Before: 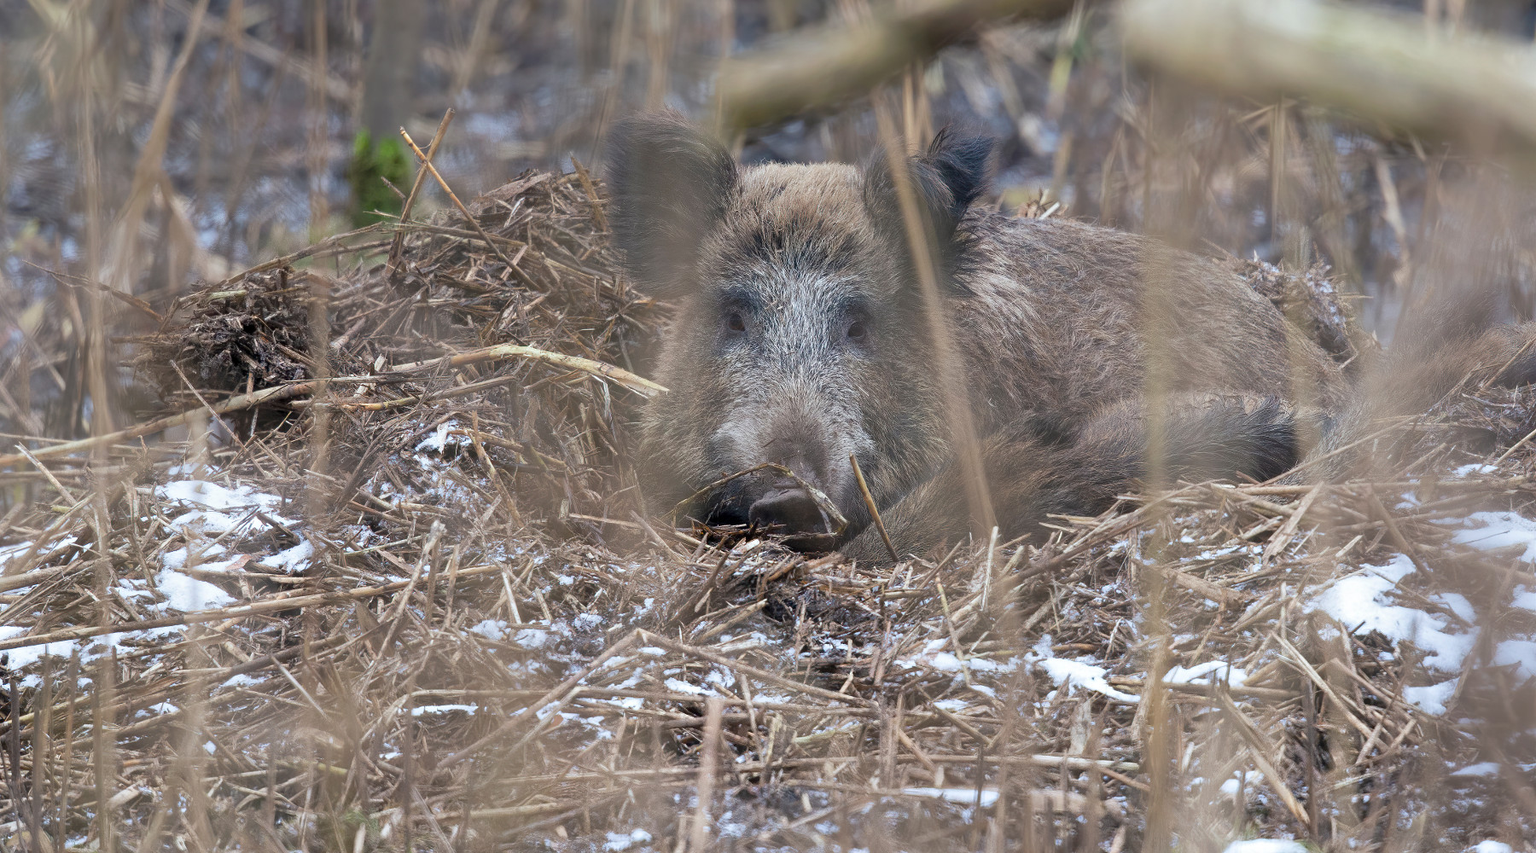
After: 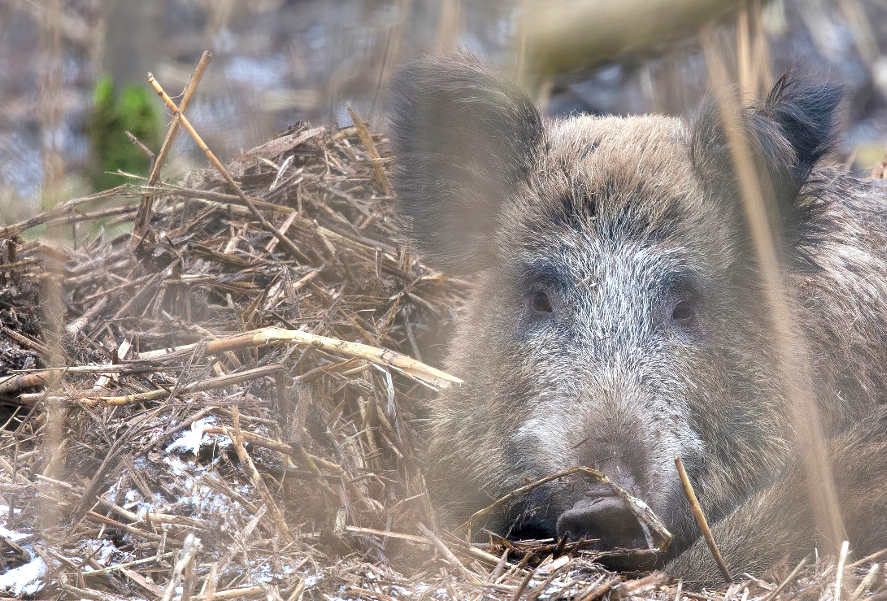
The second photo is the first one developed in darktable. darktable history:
crop: left 17.835%, top 7.675%, right 32.881%, bottom 32.213%
tone curve: curves: ch0 [(0, 0) (0.003, 0.003) (0.011, 0.011) (0.025, 0.025) (0.044, 0.044) (0.069, 0.069) (0.1, 0.099) (0.136, 0.135) (0.177, 0.177) (0.224, 0.224) (0.277, 0.276) (0.335, 0.334) (0.399, 0.398) (0.468, 0.467) (0.543, 0.547) (0.623, 0.626) (0.709, 0.712) (0.801, 0.802) (0.898, 0.898) (1, 1)], preserve colors none
exposure: exposure 0.648 EV, compensate highlight preservation false
